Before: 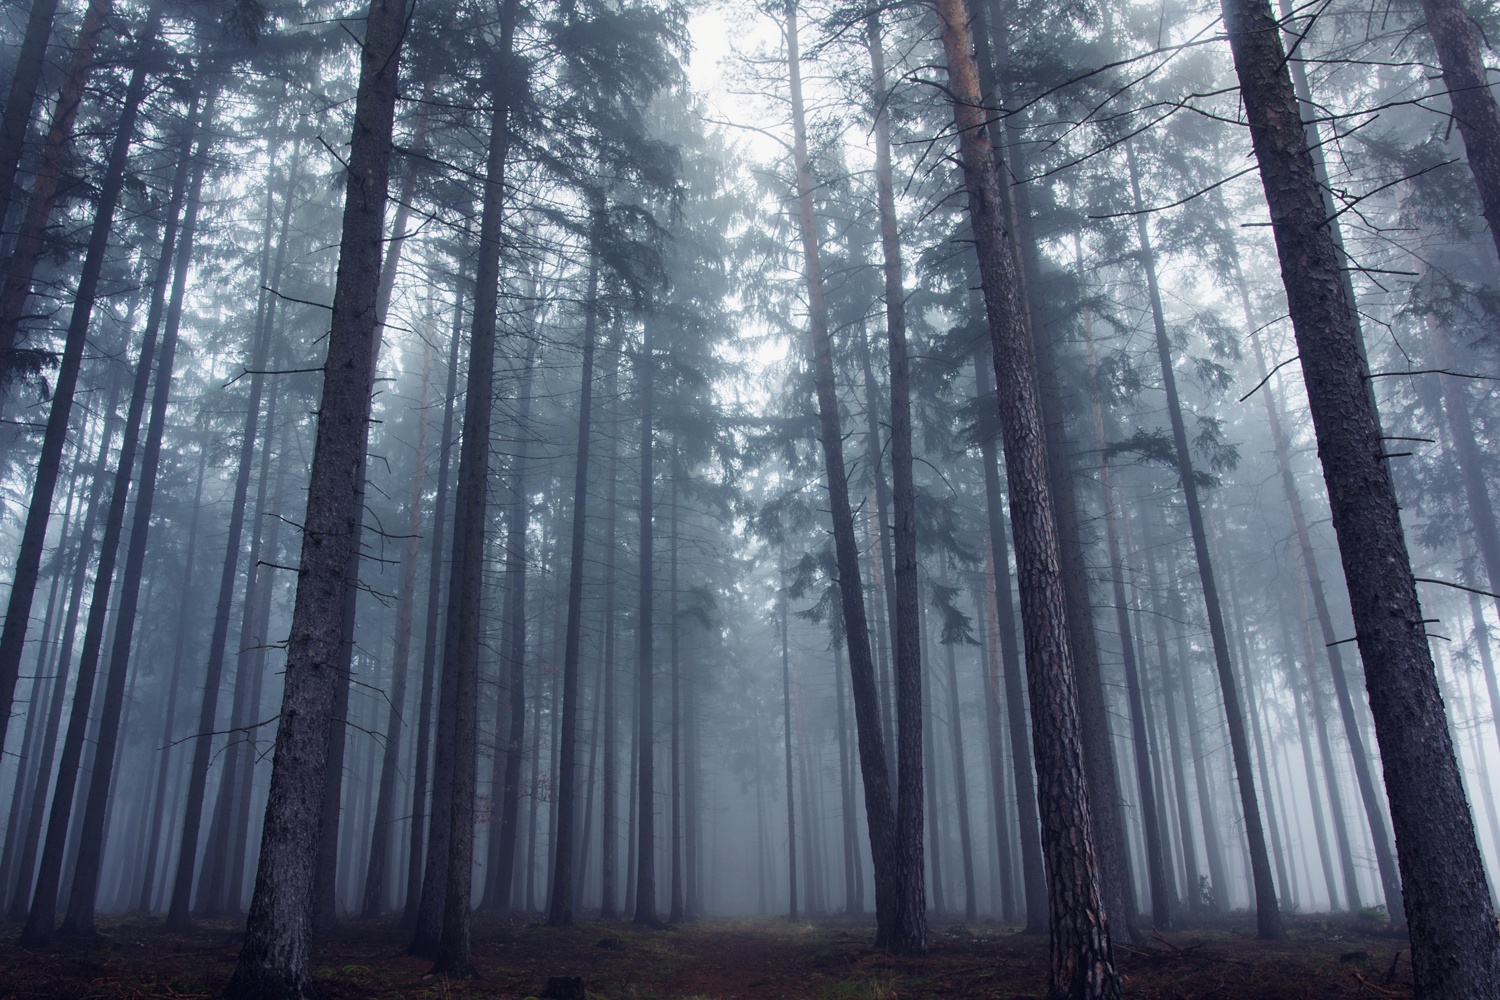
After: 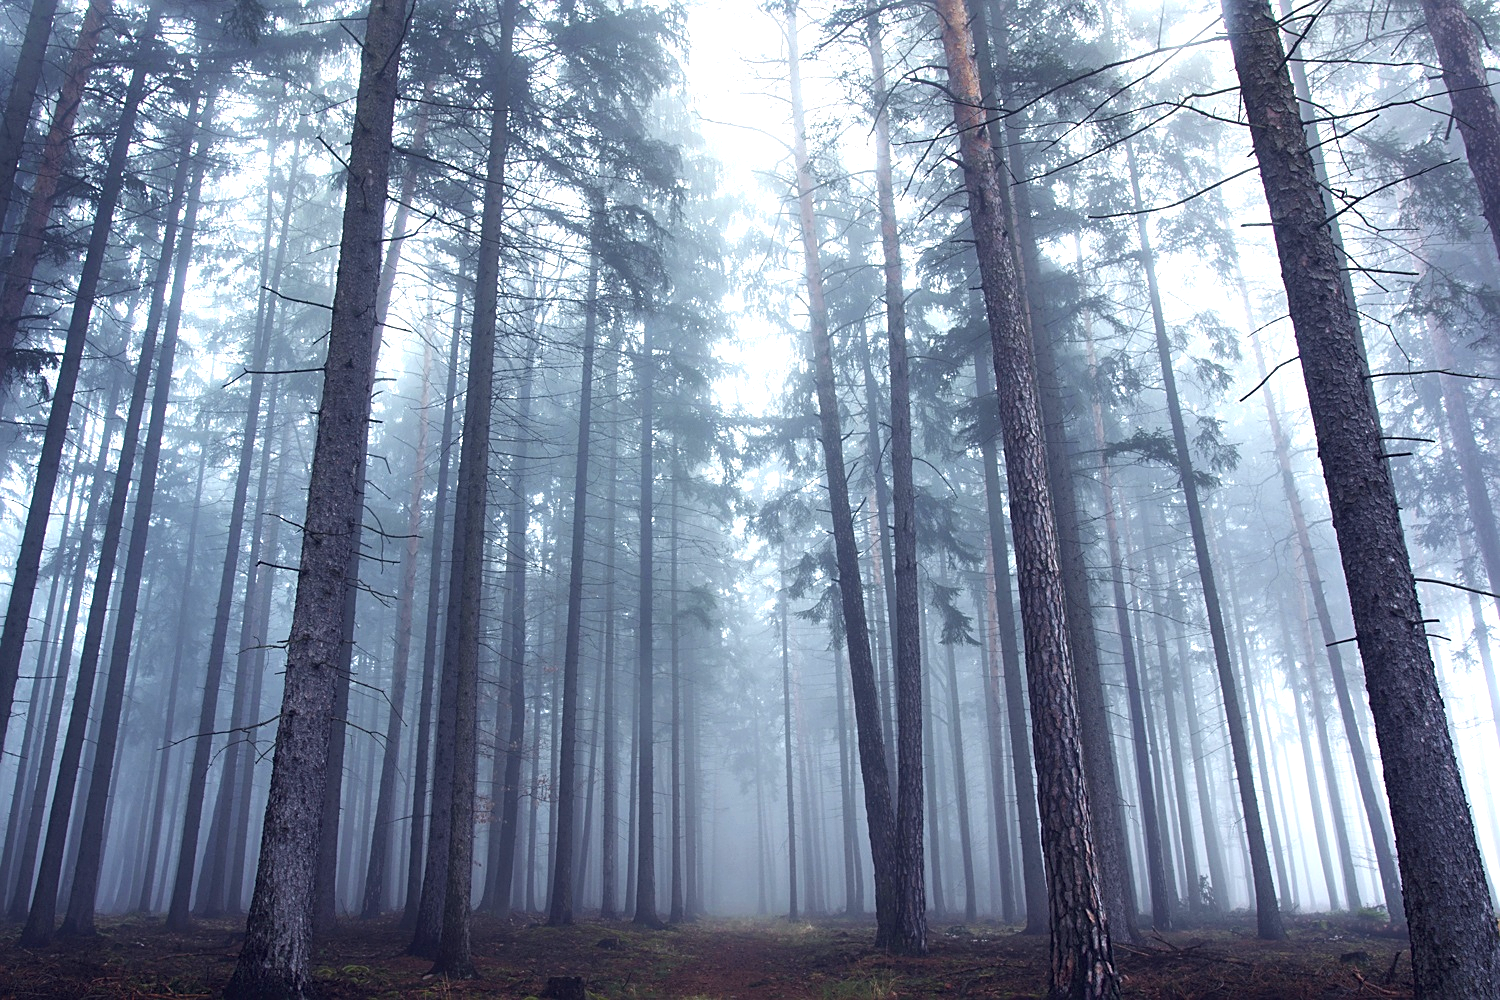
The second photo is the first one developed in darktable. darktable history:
exposure: exposure 1.061 EV, compensate highlight preservation false
sharpen: on, module defaults
